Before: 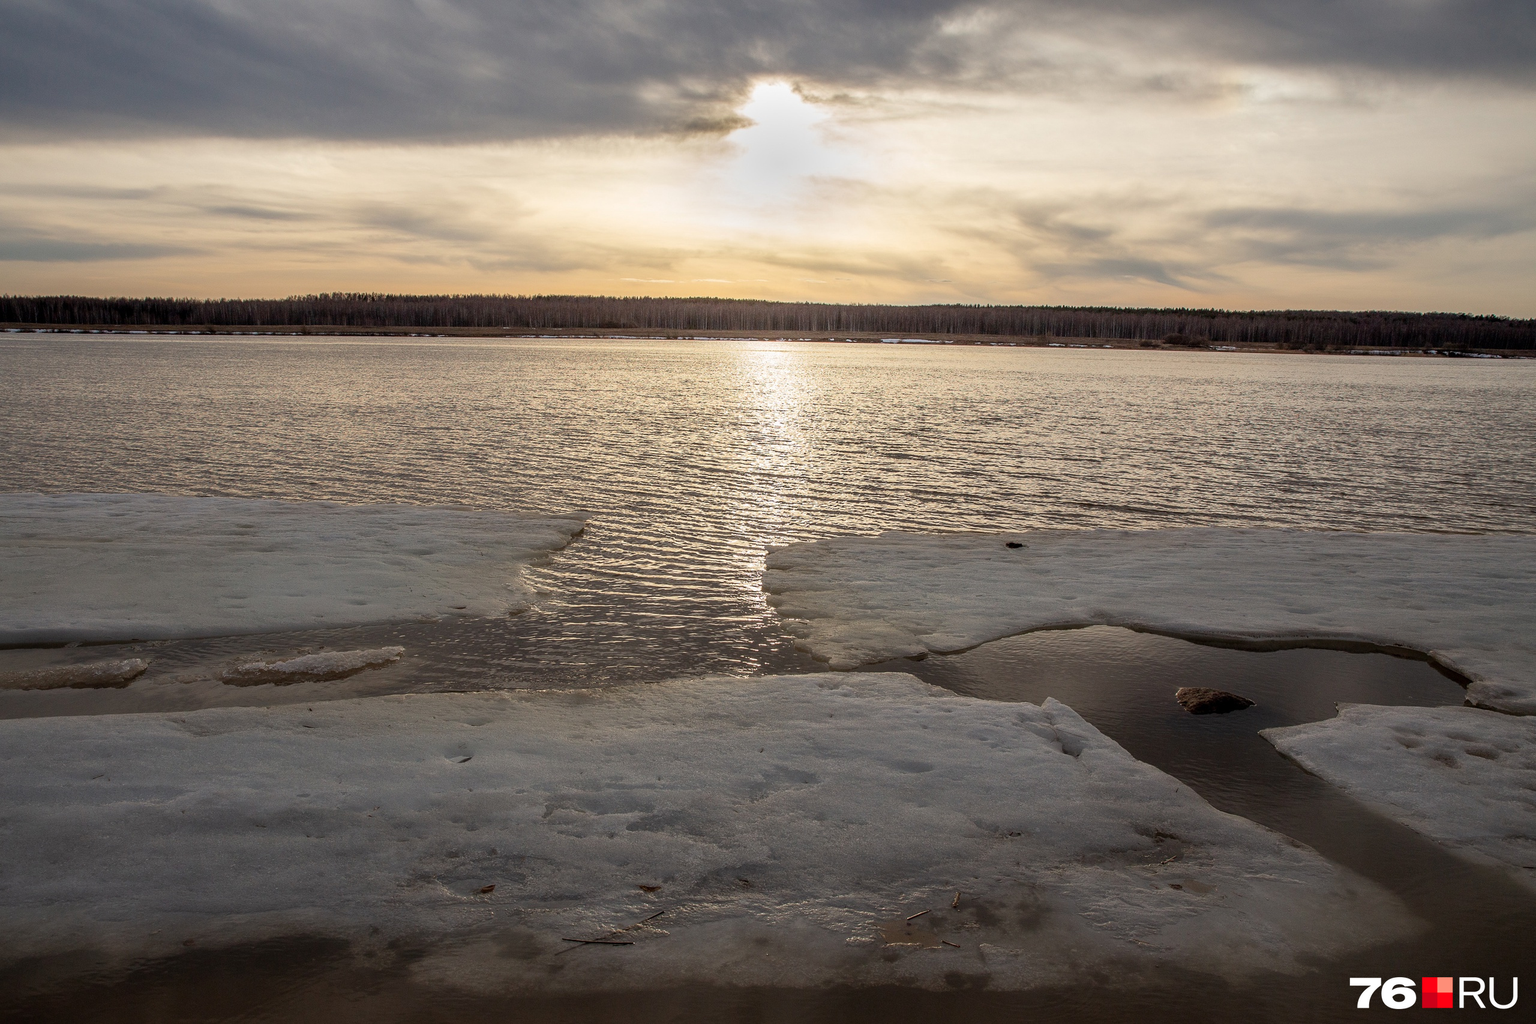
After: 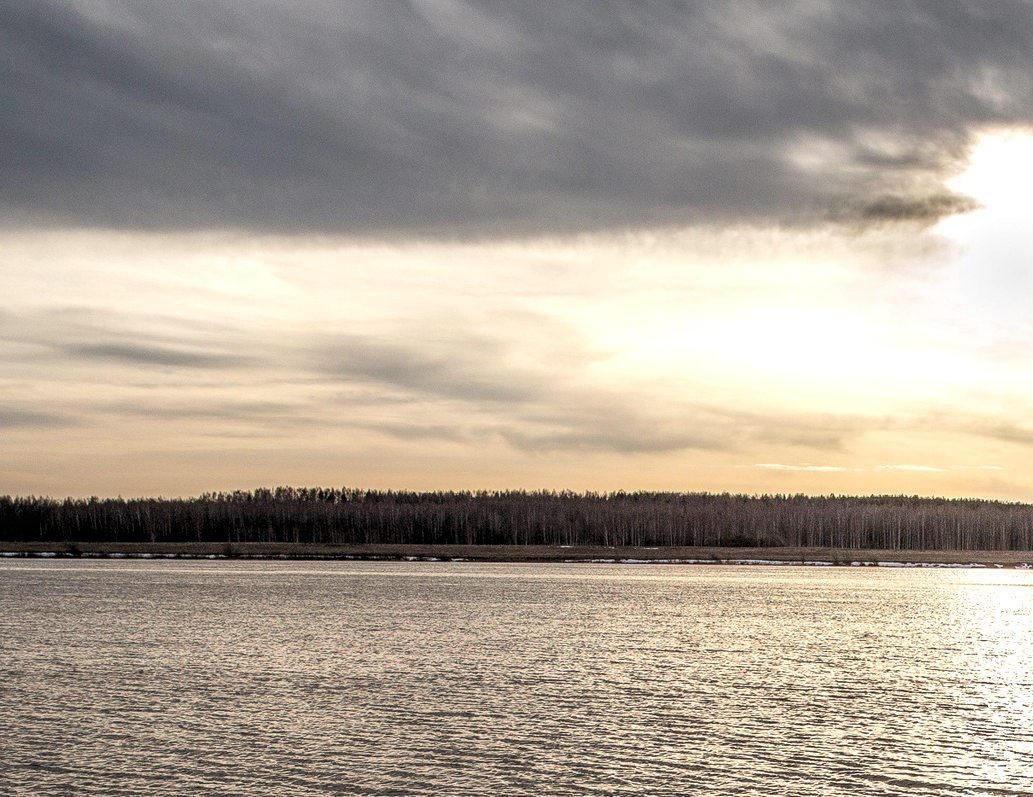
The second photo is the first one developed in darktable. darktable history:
levels: levels [0.062, 0.494, 0.925]
crop and rotate: left 10.861%, top 0.052%, right 48.769%, bottom 53.258%
local contrast: on, module defaults
tone equalizer: edges refinement/feathering 500, mask exposure compensation -1.57 EV, preserve details no
contrast brightness saturation: contrast 0.109, saturation -0.179
